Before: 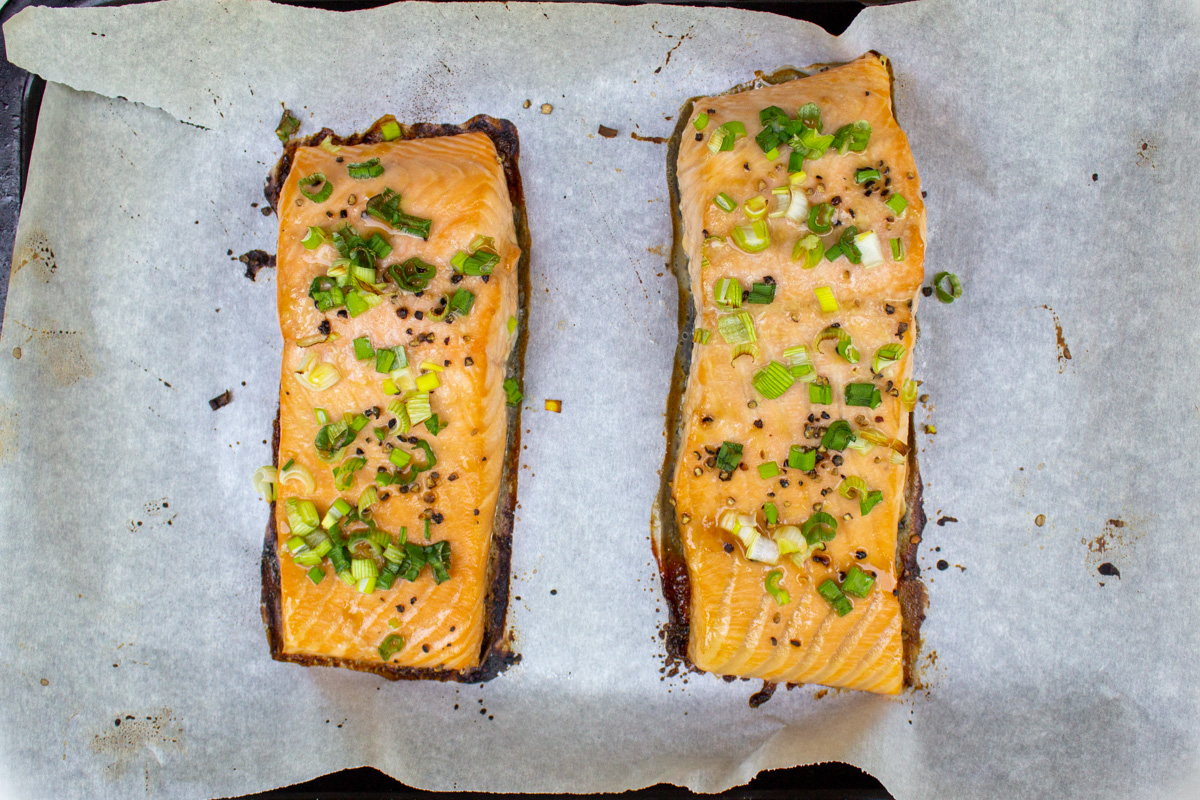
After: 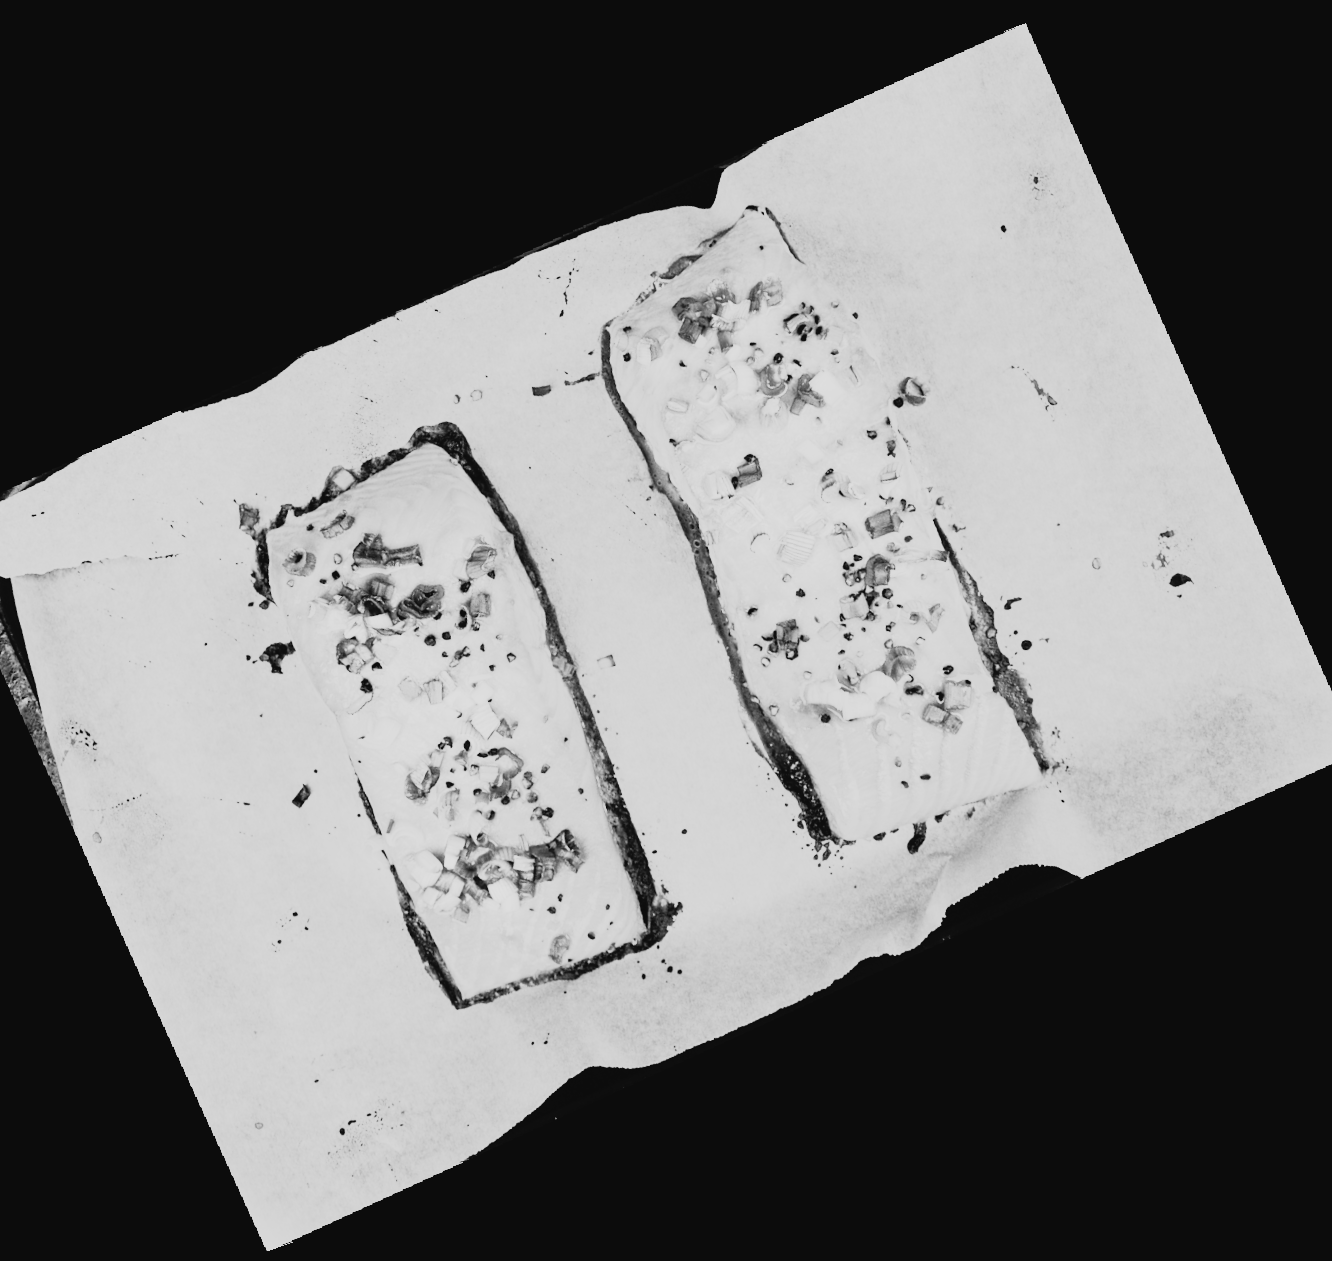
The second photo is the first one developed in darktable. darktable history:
rotate and perspective: rotation -5.2°, automatic cropping off
tone curve: curves: ch0 [(0, 0.036) (0.053, 0.068) (0.211, 0.217) (0.519, 0.513) (0.847, 0.82) (0.991, 0.914)]; ch1 [(0, 0) (0.276, 0.206) (0.412, 0.353) (0.482, 0.475) (0.495, 0.5) (0.509, 0.502) (0.563, 0.57) (0.667, 0.672) (0.788, 0.809) (1, 1)]; ch2 [(0, 0) (0.438, 0.456) (0.473, 0.47) (0.503, 0.503) (0.523, 0.528) (0.562, 0.571) (0.612, 0.61) (0.679, 0.72) (1, 1)], color space Lab, independent channels, preserve colors none
white balance: emerald 1
rgb curve: curves: ch0 [(0, 0) (0.21, 0.15) (0.24, 0.21) (0.5, 0.75) (0.75, 0.96) (0.89, 0.99) (1, 1)]; ch1 [(0, 0.02) (0.21, 0.13) (0.25, 0.2) (0.5, 0.67) (0.75, 0.9) (0.89, 0.97) (1, 1)]; ch2 [(0, 0.02) (0.21, 0.13) (0.25, 0.2) (0.5, 0.67) (0.75, 0.9) (0.89, 0.97) (1, 1)], compensate middle gray true
crop and rotate: angle 19.43°, left 6.812%, right 4.125%, bottom 1.087%
monochrome: a -71.75, b 75.82
